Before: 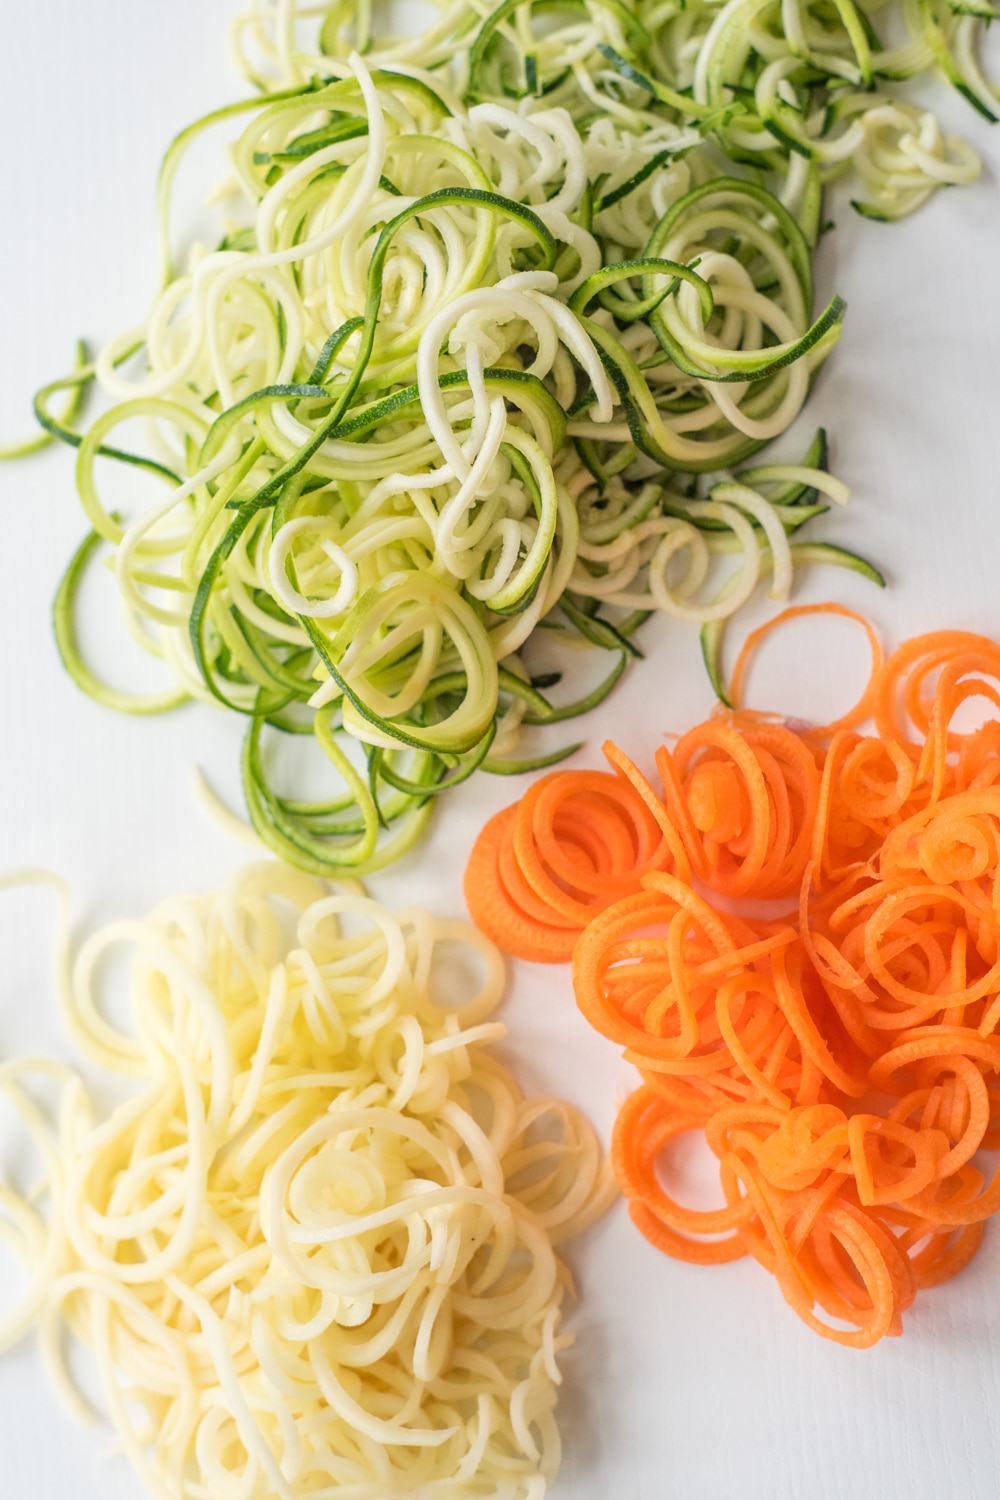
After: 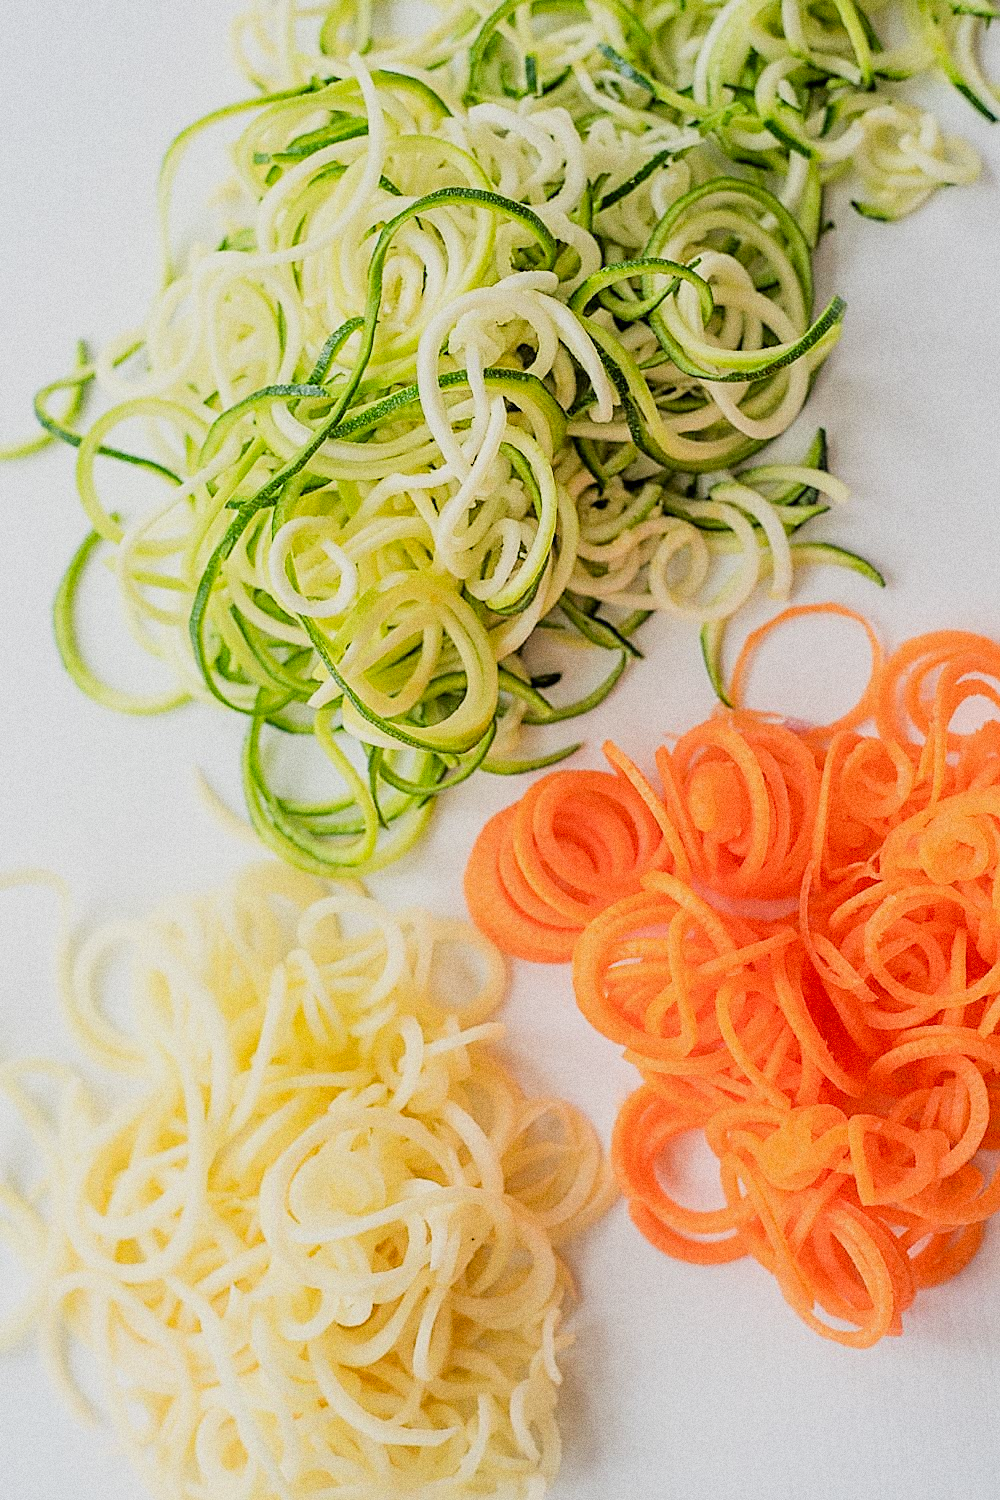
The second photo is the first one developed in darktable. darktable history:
sharpen: radius 1.685, amount 1.294
exposure: black level correction 0.003, exposure 0.383 EV, compensate highlight preservation false
contrast brightness saturation: saturation 0.13
grain: coarseness 11.82 ISO, strength 36.67%, mid-tones bias 74.17%
filmic rgb: black relative exposure -7.65 EV, white relative exposure 4.56 EV, hardness 3.61
